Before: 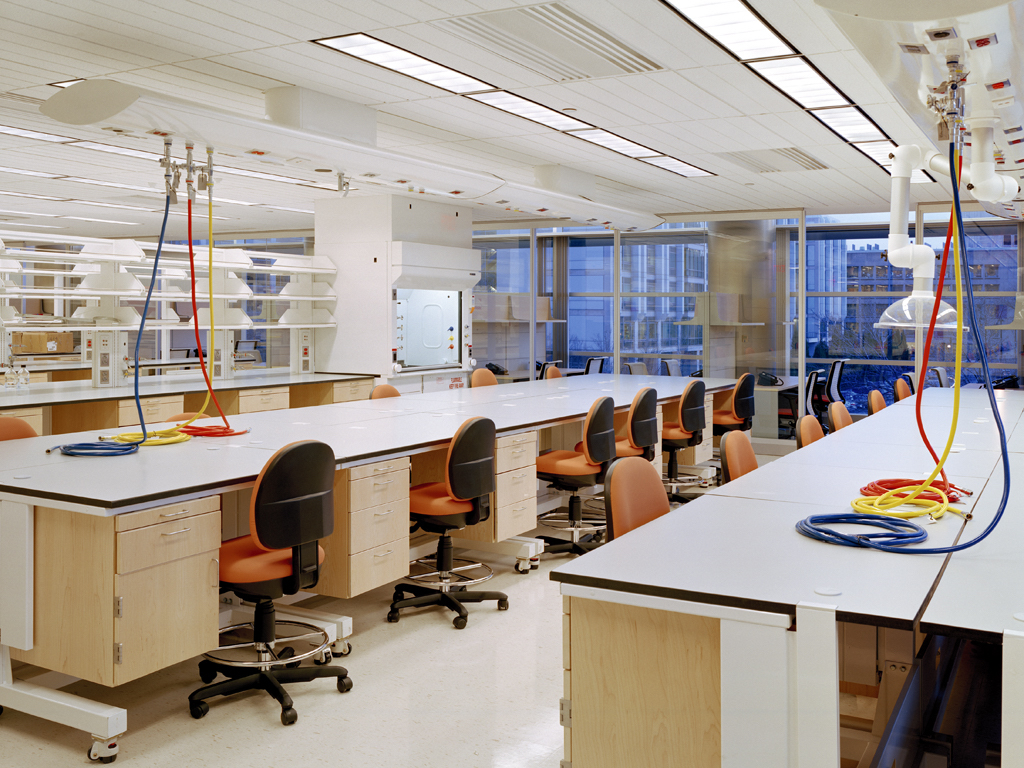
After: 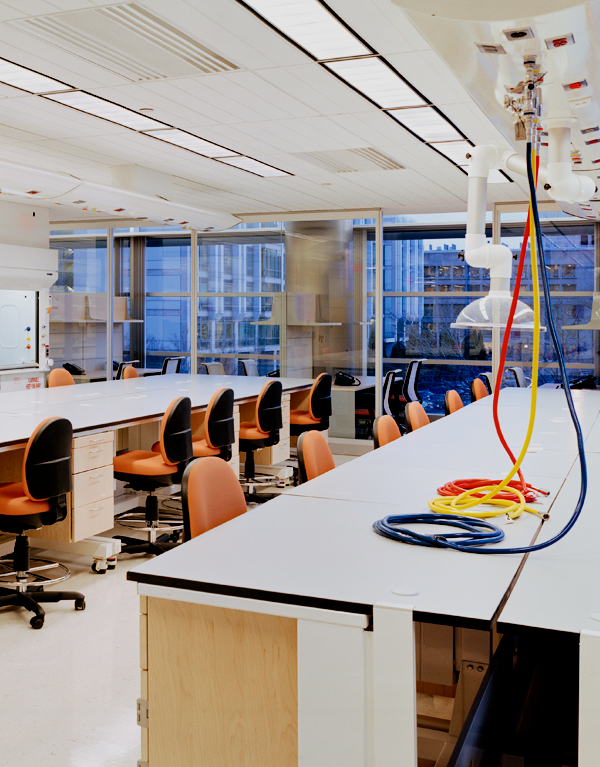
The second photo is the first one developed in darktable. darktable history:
crop: left 41.402%
filmic rgb: black relative exposure -5 EV, hardness 2.88, contrast 1.3, highlights saturation mix -30%
